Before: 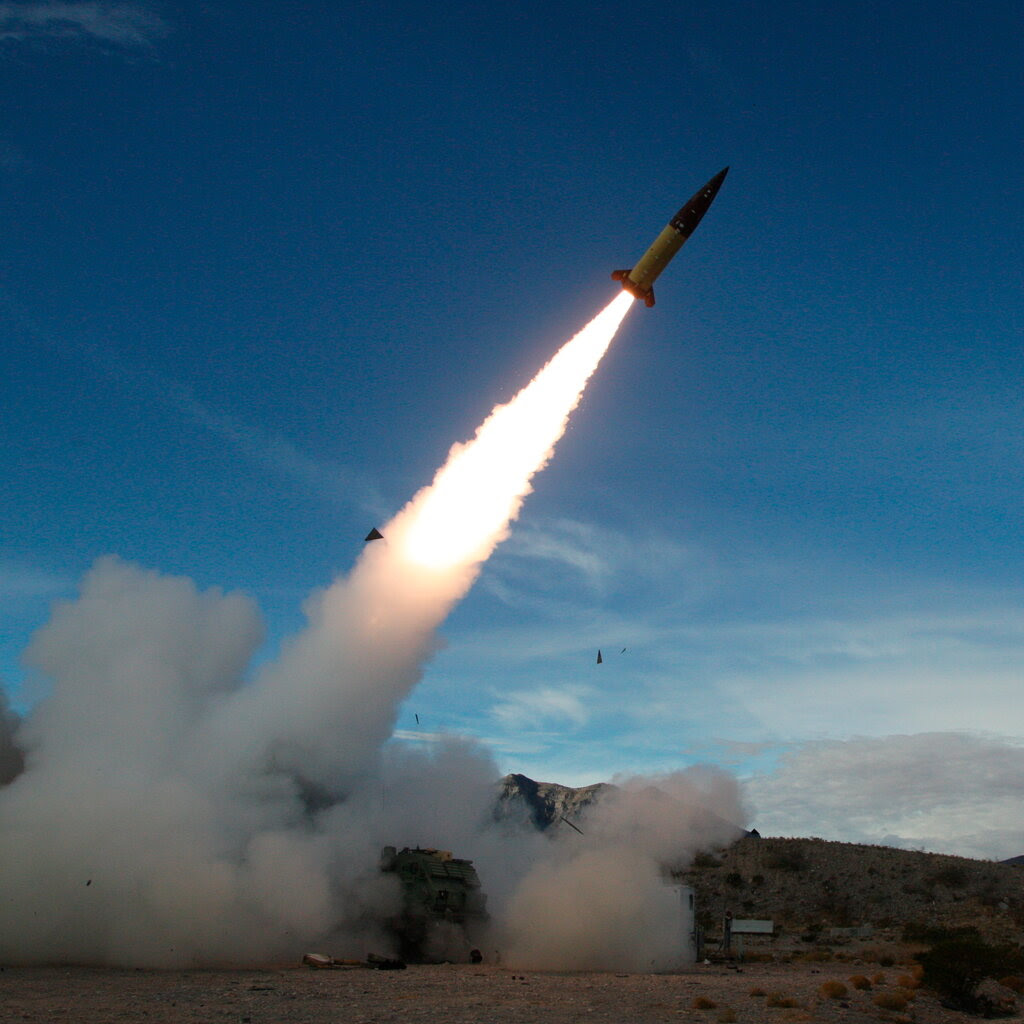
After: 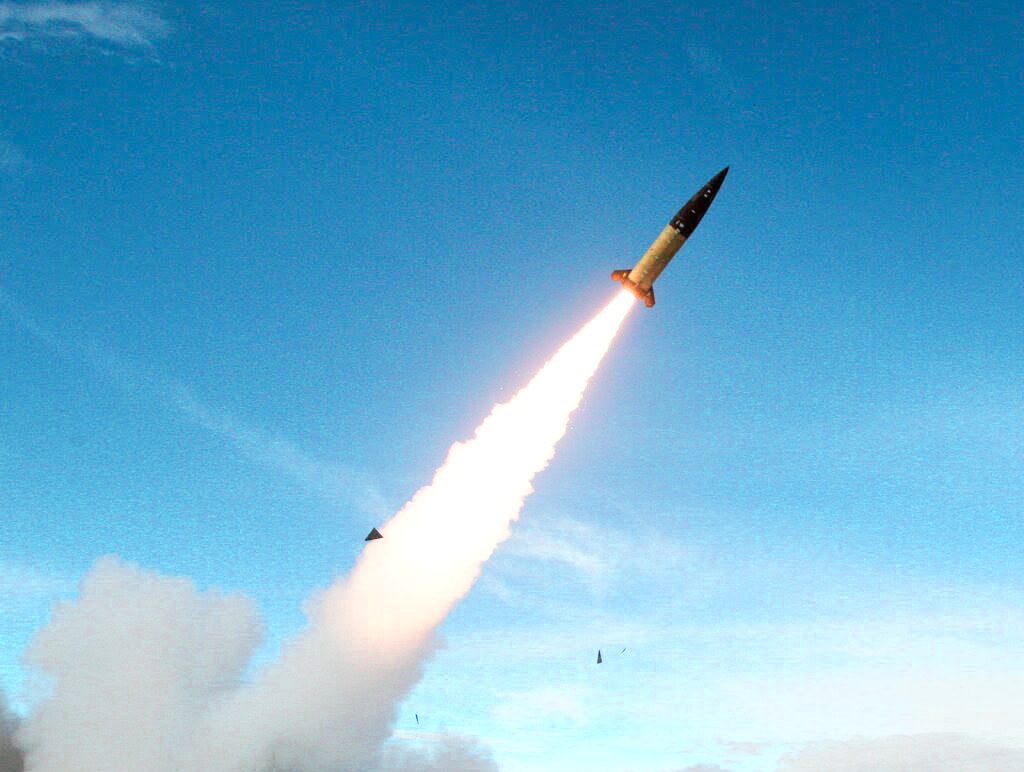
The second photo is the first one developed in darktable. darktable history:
crop: bottom 24.53%
exposure: black level correction 0, exposure 2 EV, compensate exposure bias true, compensate highlight preservation false
filmic rgb: black relative exposure -7.65 EV, white relative exposure 4.56 EV, threshold 2.96 EV, hardness 3.61, contrast 1.056, enable highlight reconstruction true
color zones: curves: ch0 [(0.018, 0.548) (0.197, 0.654) (0.425, 0.447) (0.605, 0.658) (0.732, 0.579)]; ch1 [(0.105, 0.531) (0.224, 0.531) (0.386, 0.39) (0.618, 0.456) (0.732, 0.456) (0.956, 0.421)]; ch2 [(0.039, 0.583) (0.215, 0.465) (0.399, 0.544) (0.465, 0.548) (0.614, 0.447) (0.724, 0.43) (0.882, 0.623) (0.956, 0.632)]
